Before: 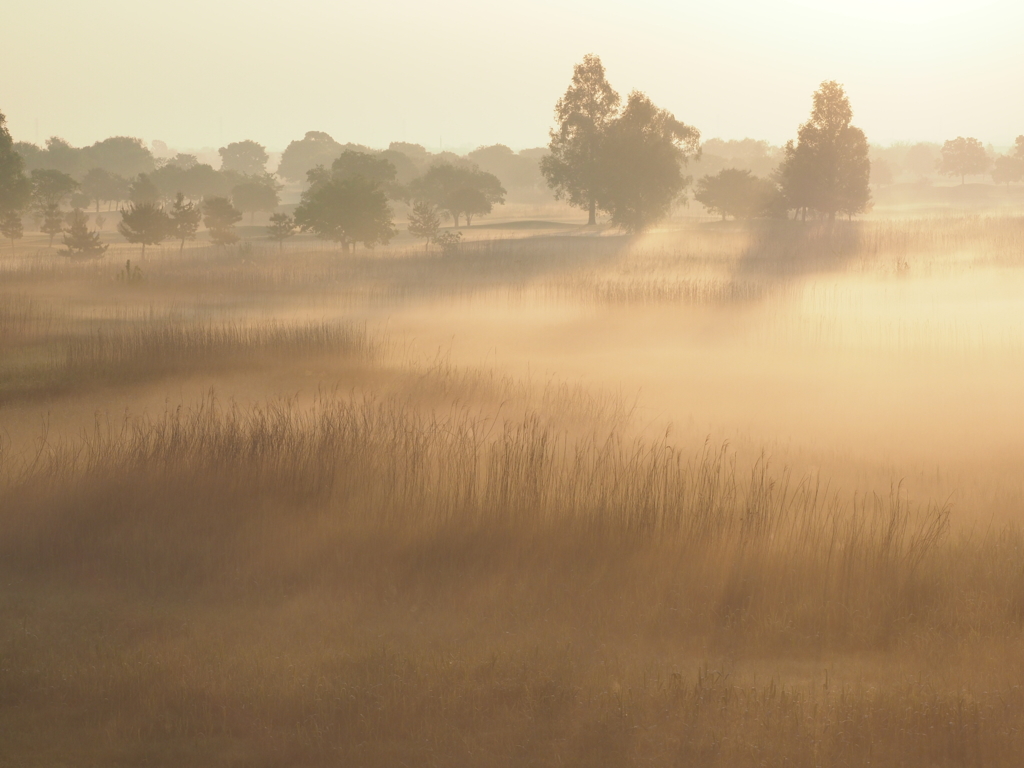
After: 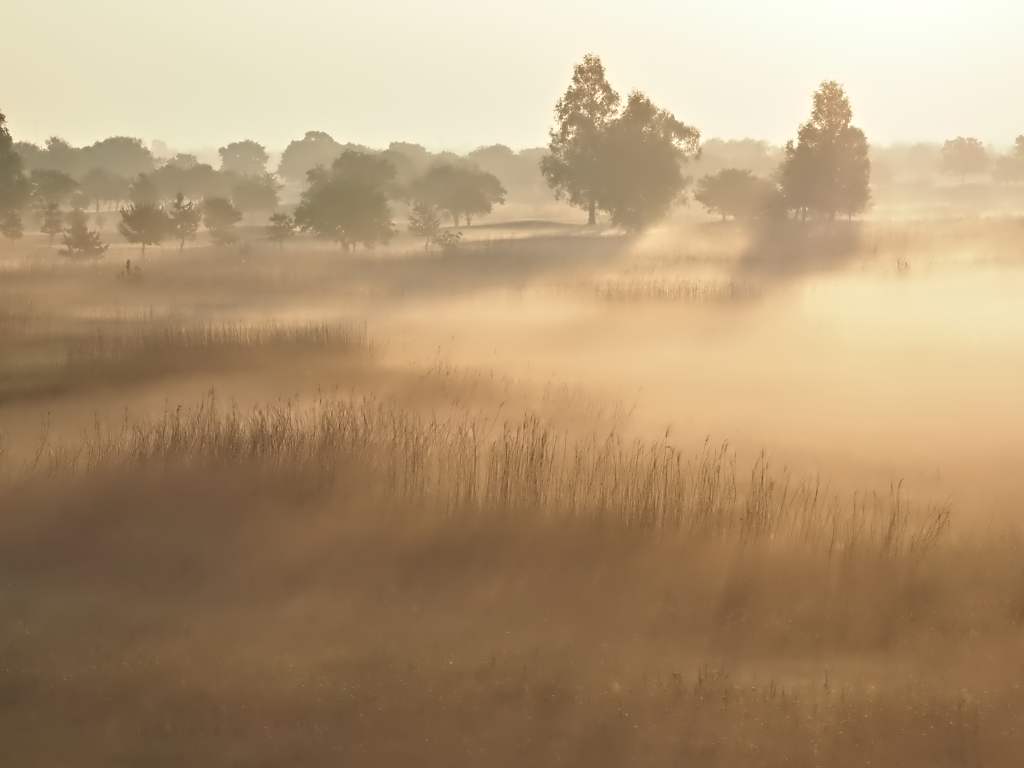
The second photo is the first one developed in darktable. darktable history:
exposure: compensate highlight preservation false
contrast equalizer: y [[0.5, 0.542, 0.583, 0.625, 0.667, 0.708], [0.5 ×6], [0.5 ×6], [0, 0.033, 0.067, 0.1, 0.133, 0.167], [0, 0.05, 0.1, 0.15, 0.2, 0.25]]
